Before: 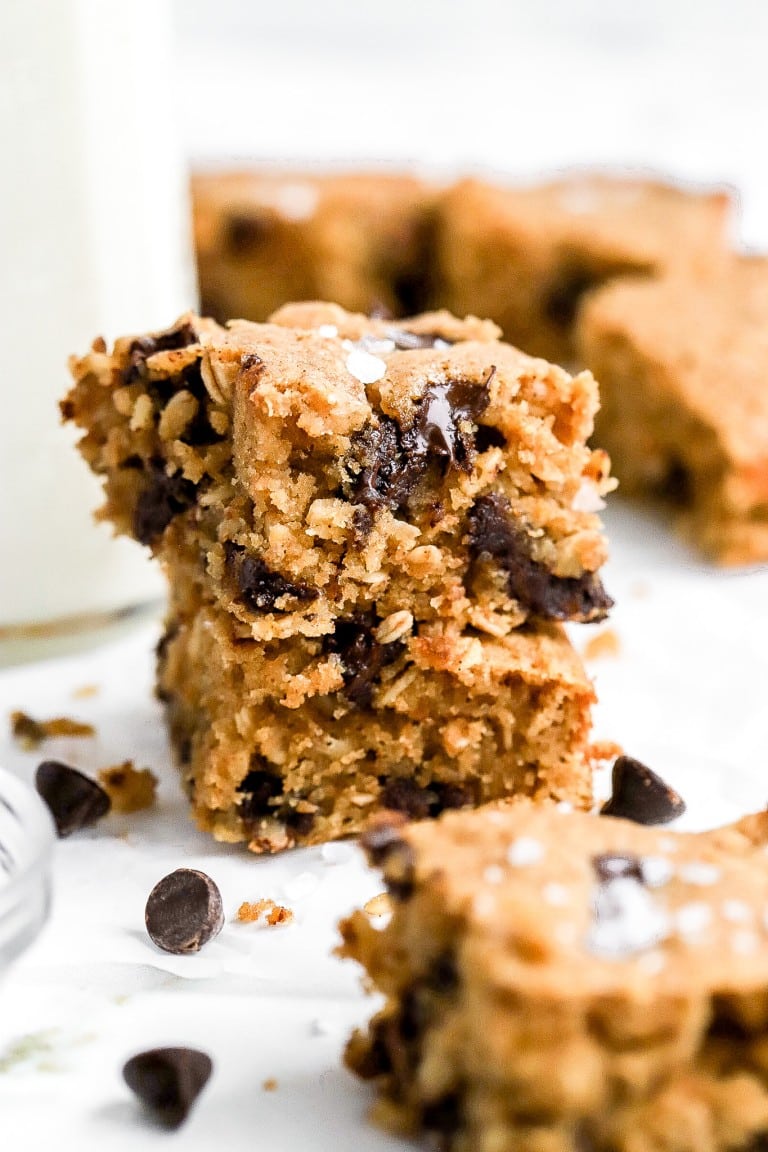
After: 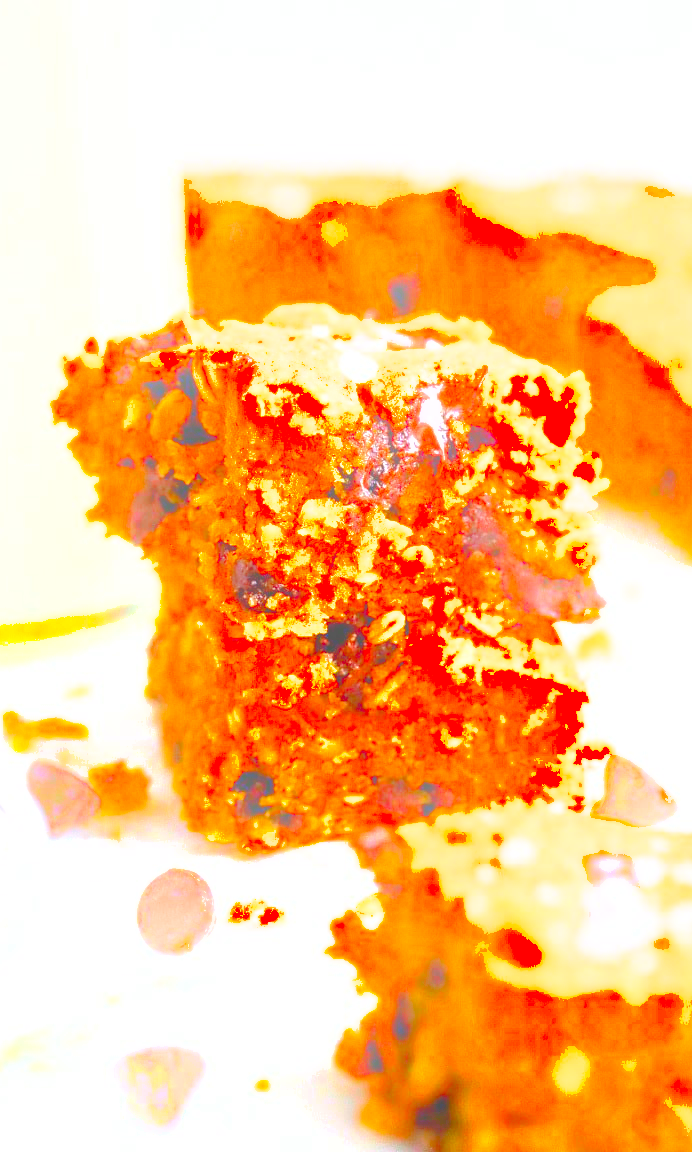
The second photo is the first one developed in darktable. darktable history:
crop and rotate: left 1.088%, right 8.807%
color correction: saturation 3
bloom: on, module defaults
exposure: black level correction 0, exposure 1.015 EV, compensate exposure bias true, compensate highlight preservation false
shadows and highlights: on, module defaults
